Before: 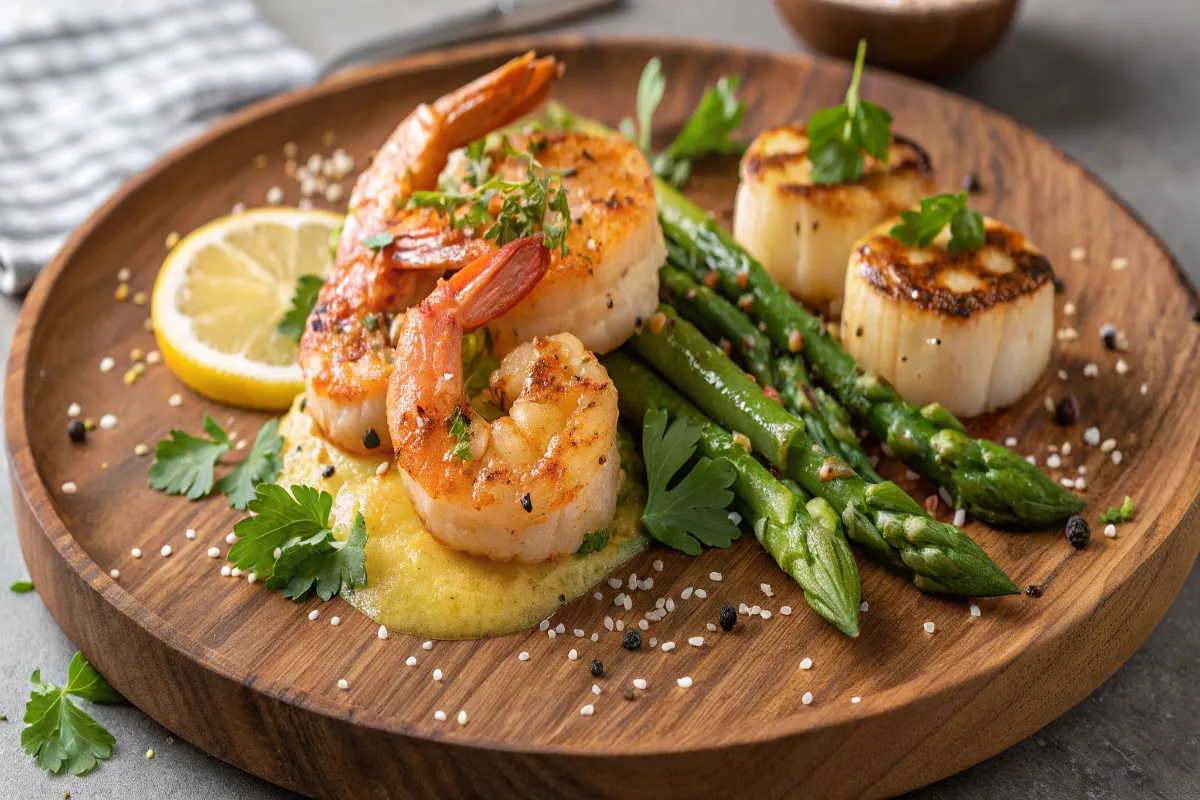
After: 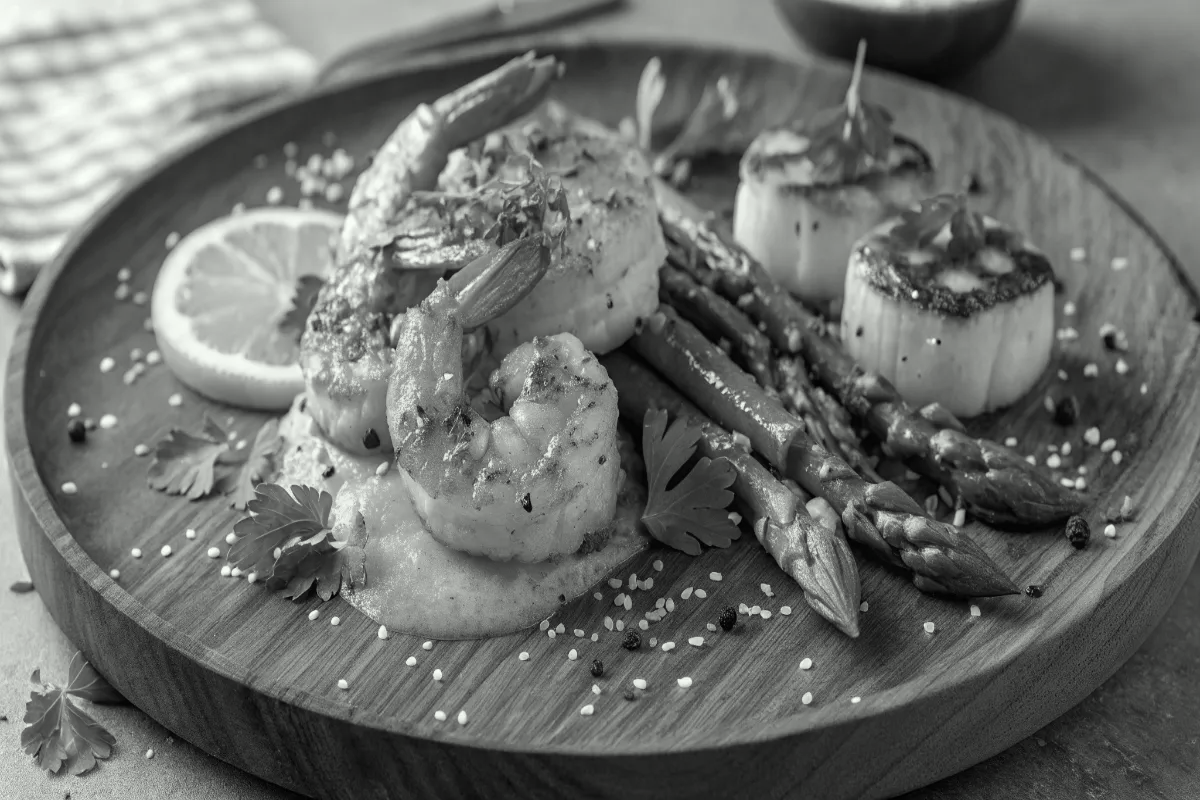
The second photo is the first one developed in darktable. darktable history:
color correction: highlights a* -2.63, highlights b* 2.5
color calibration: output gray [0.28, 0.41, 0.31, 0], illuminant F (fluorescent), F source F9 (Cool White Deluxe 4150 K) – high CRI, x 0.374, y 0.373, temperature 4160.32 K
